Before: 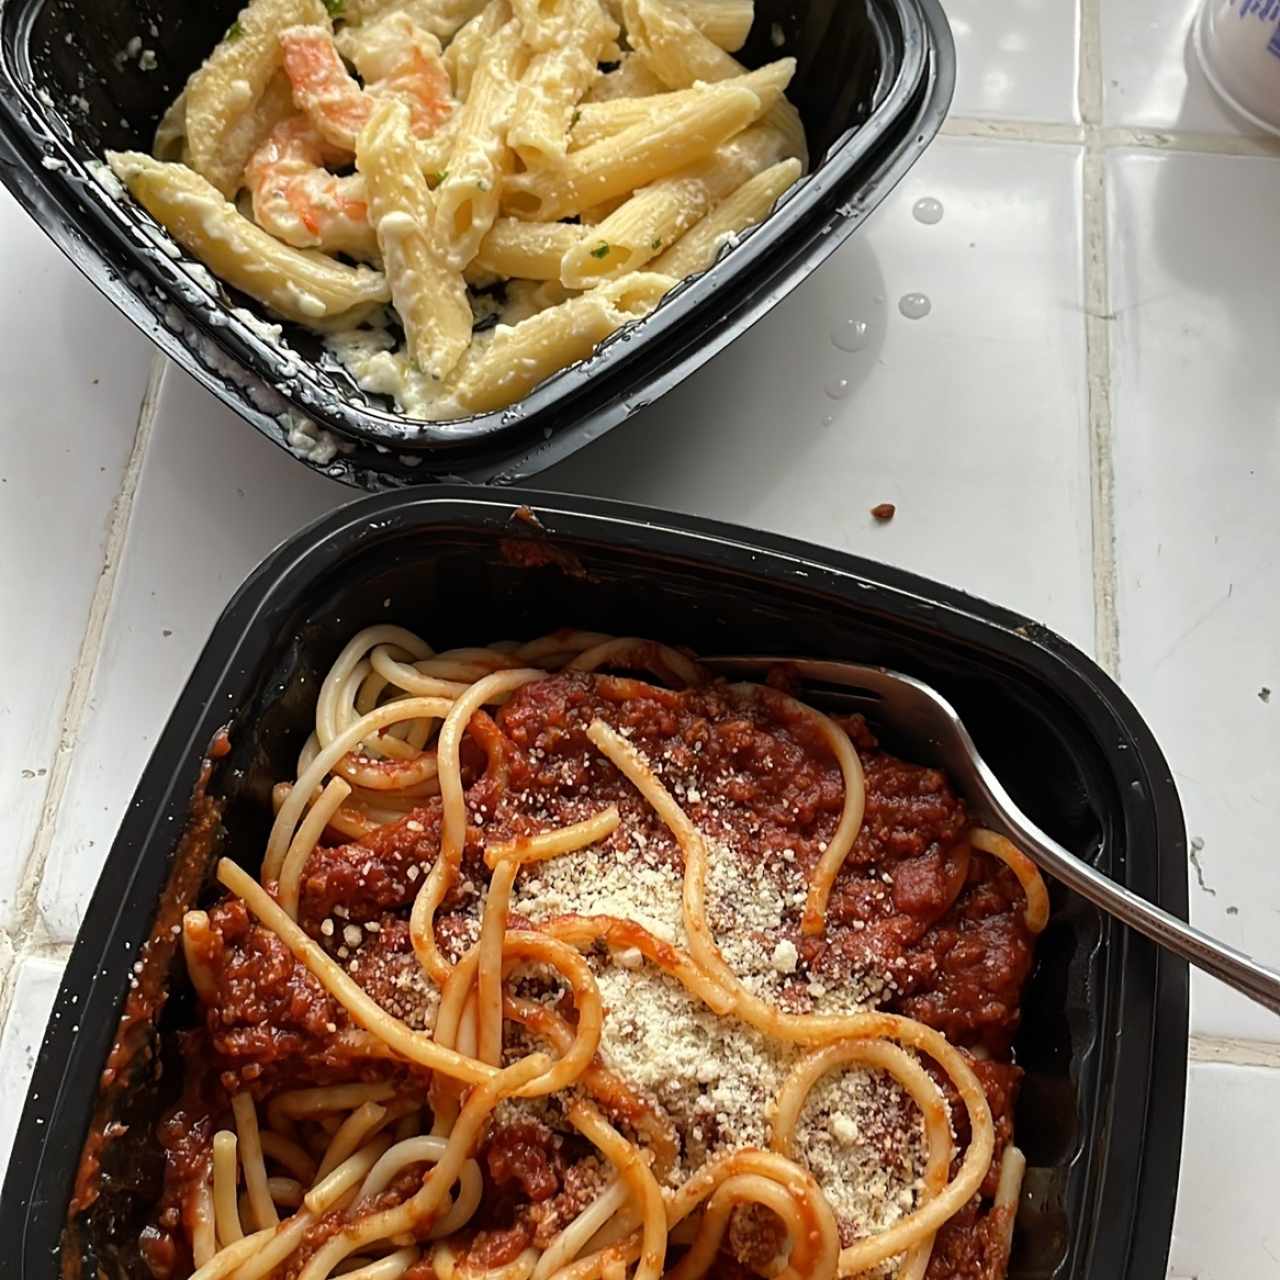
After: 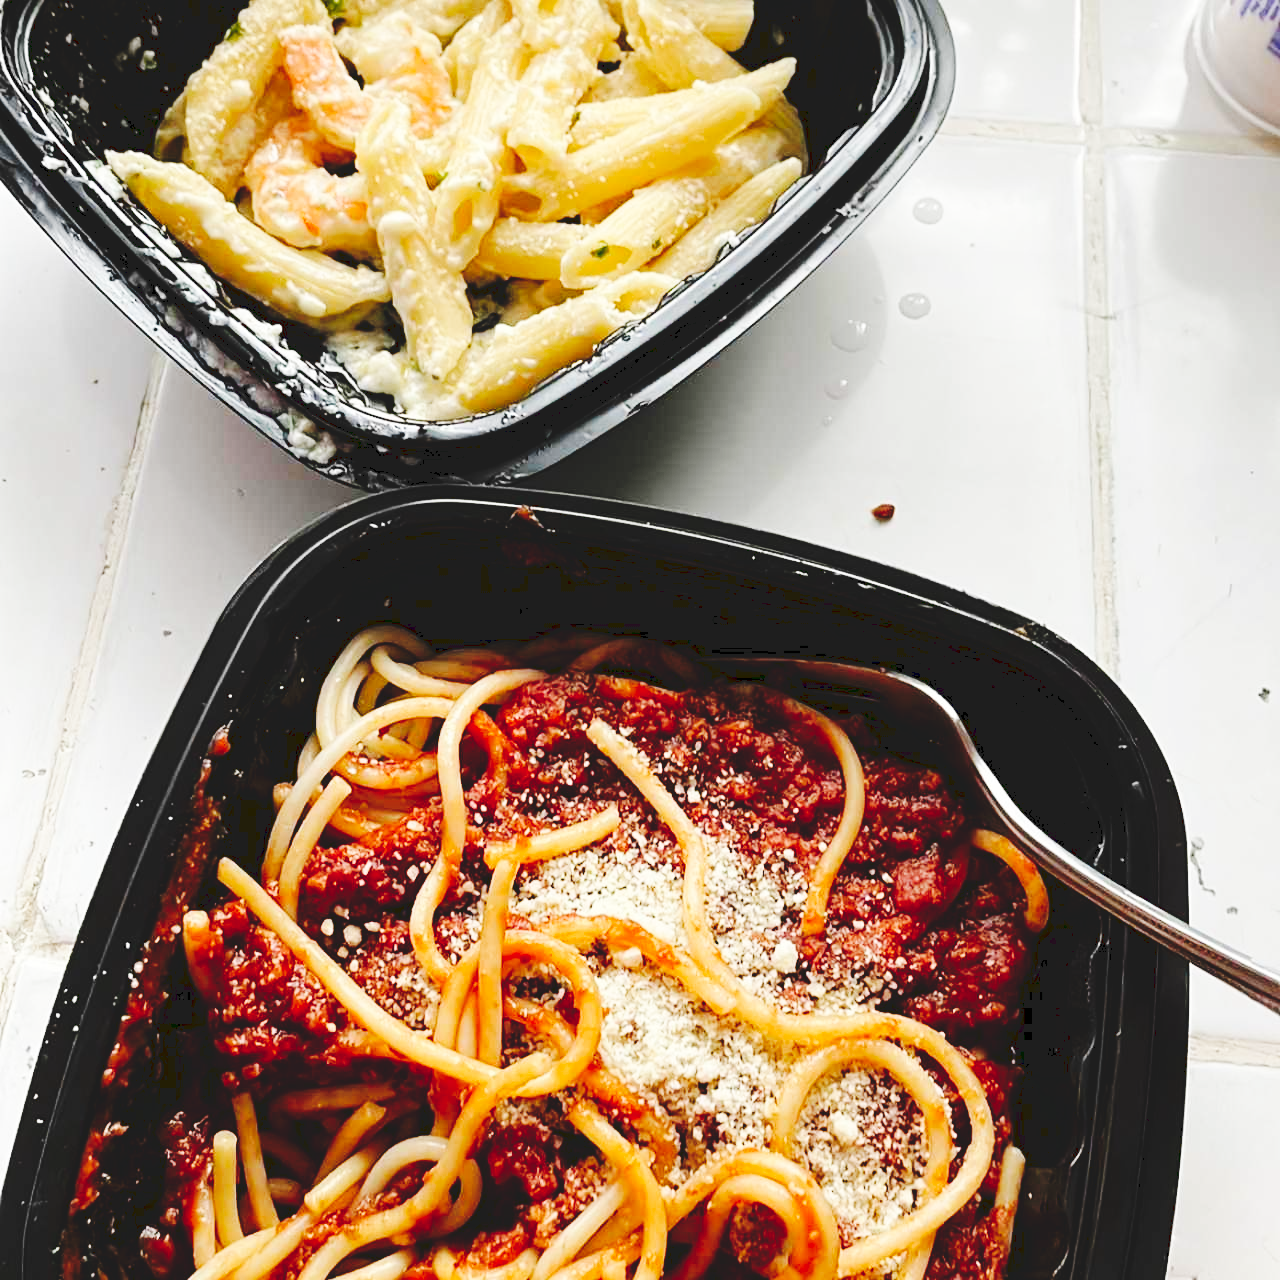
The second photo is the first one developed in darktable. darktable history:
base curve: curves: ch0 [(0, 0) (0.032, 0.025) (0.121, 0.166) (0.206, 0.329) (0.605, 0.79) (1, 1)], preserve colors none
tone curve: curves: ch0 [(0, 0) (0.003, 0.112) (0.011, 0.115) (0.025, 0.111) (0.044, 0.114) (0.069, 0.126) (0.1, 0.144) (0.136, 0.164) (0.177, 0.196) (0.224, 0.249) (0.277, 0.316) (0.335, 0.401) (0.399, 0.487) (0.468, 0.571) (0.543, 0.647) (0.623, 0.728) (0.709, 0.795) (0.801, 0.866) (0.898, 0.933) (1, 1)], preserve colors none
